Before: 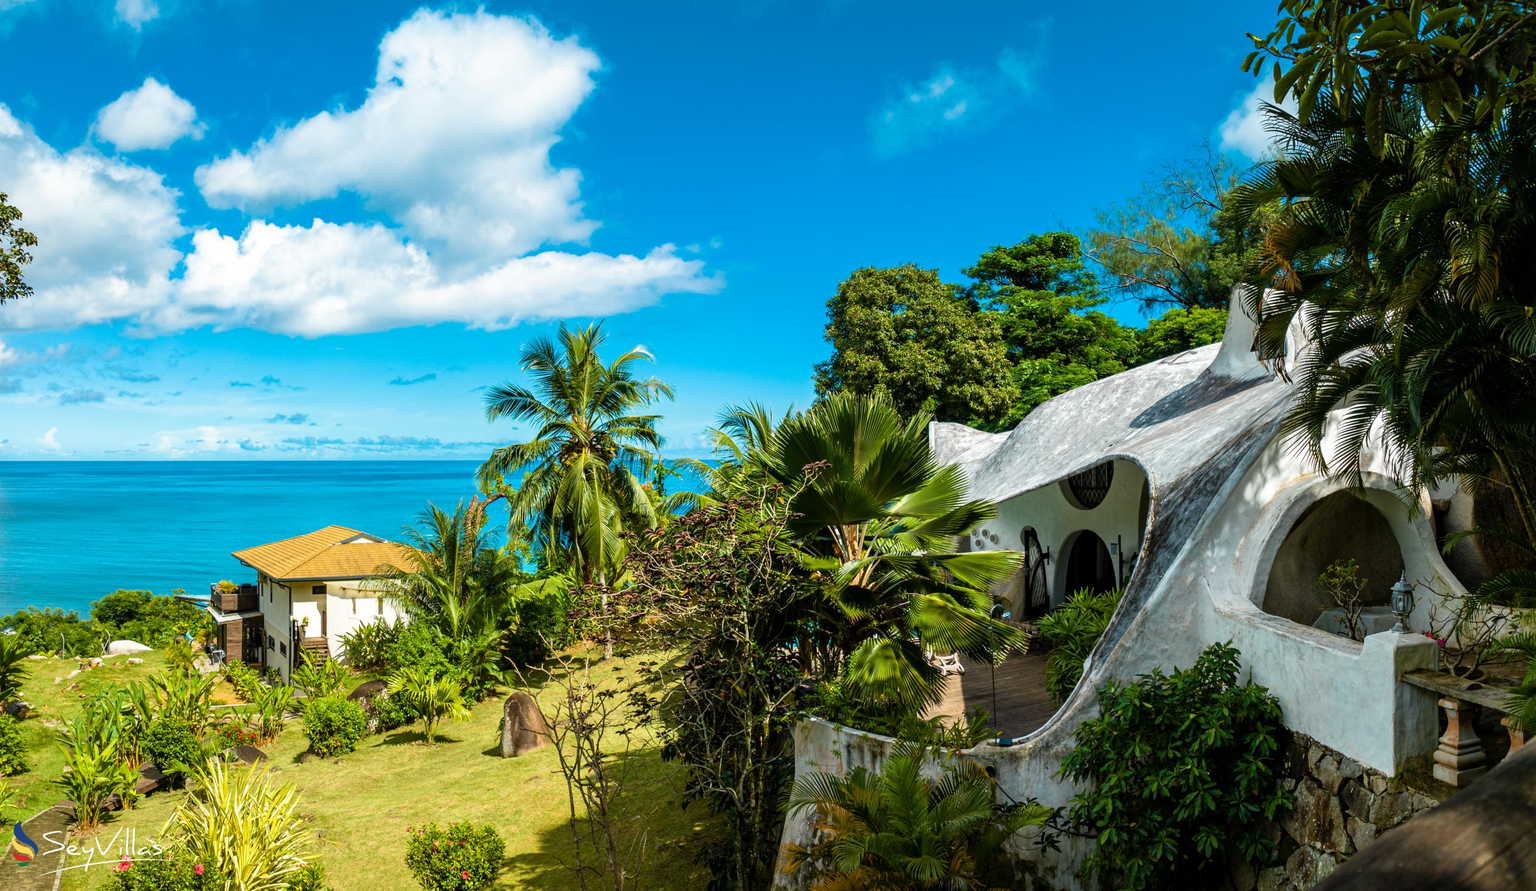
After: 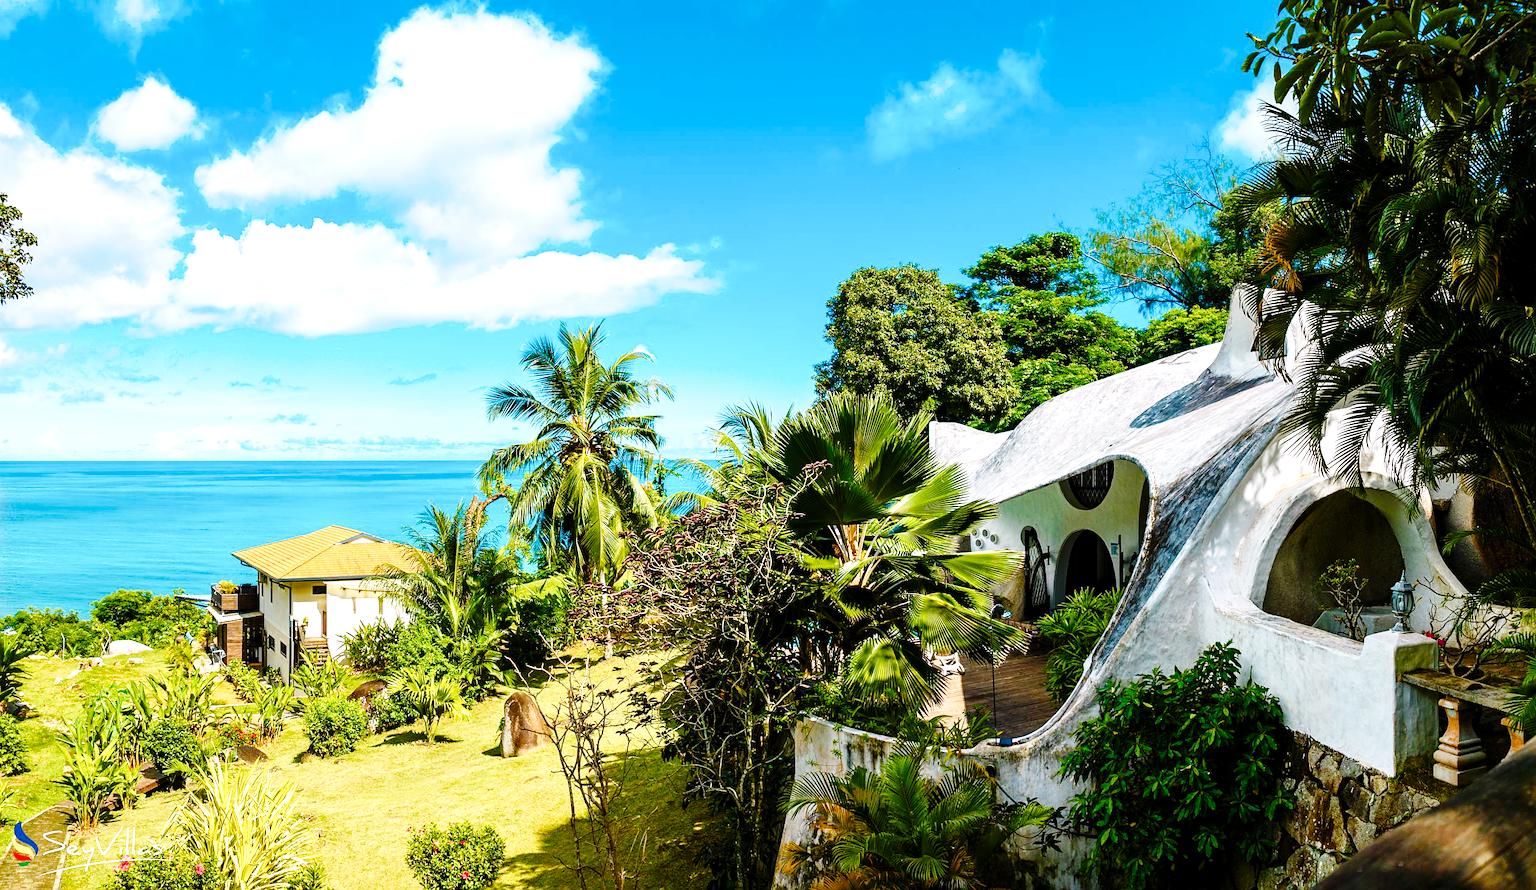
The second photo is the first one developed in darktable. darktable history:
sharpen: radius 0.97, amount 0.607
base curve: curves: ch0 [(0, 0) (0.036, 0.025) (0.121, 0.166) (0.206, 0.329) (0.605, 0.79) (1, 1)], preserve colors none
exposure: black level correction 0.001, exposure 0.499 EV, compensate highlight preservation false
color balance rgb: highlights gain › chroma 1.507%, highlights gain › hue 308.74°, perceptual saturation grading › global saturation 20%, perceptual saturation grading › highlights -25.276%, perceptual saturation grading › shadows 26.164%
